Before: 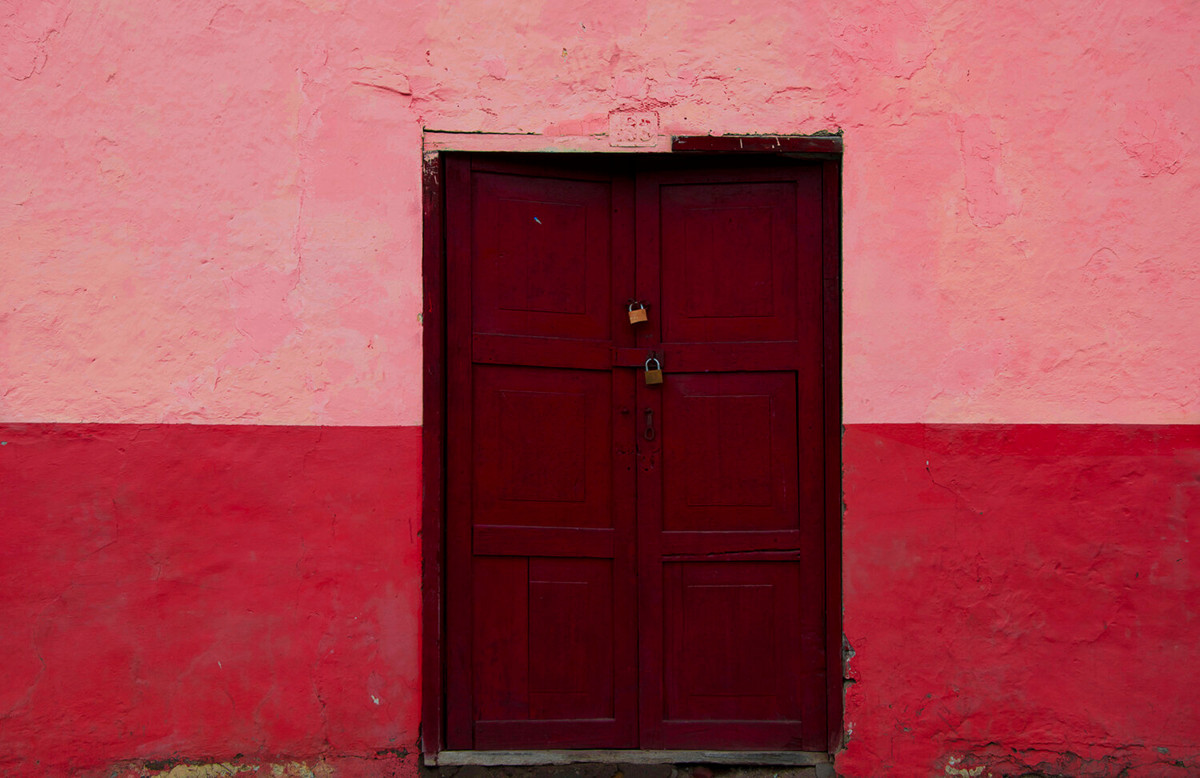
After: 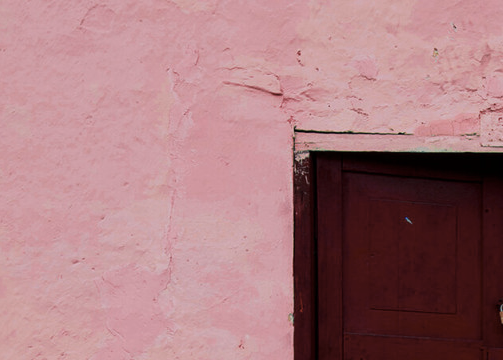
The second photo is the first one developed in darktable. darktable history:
contrast brightness saturation: contrast 0.1, saturation -0.36
white balance: red 0.983, blue 1.036
crop and rotate: left 10.817%, top 0.062%, right 47.194%, bottom 53.626%
